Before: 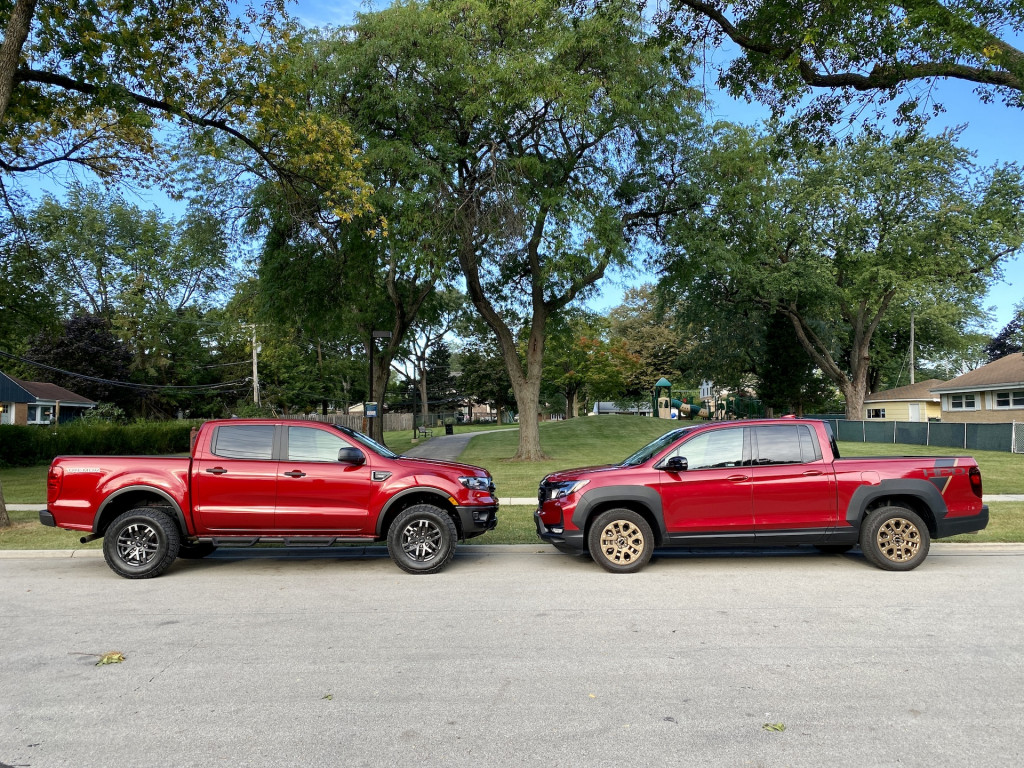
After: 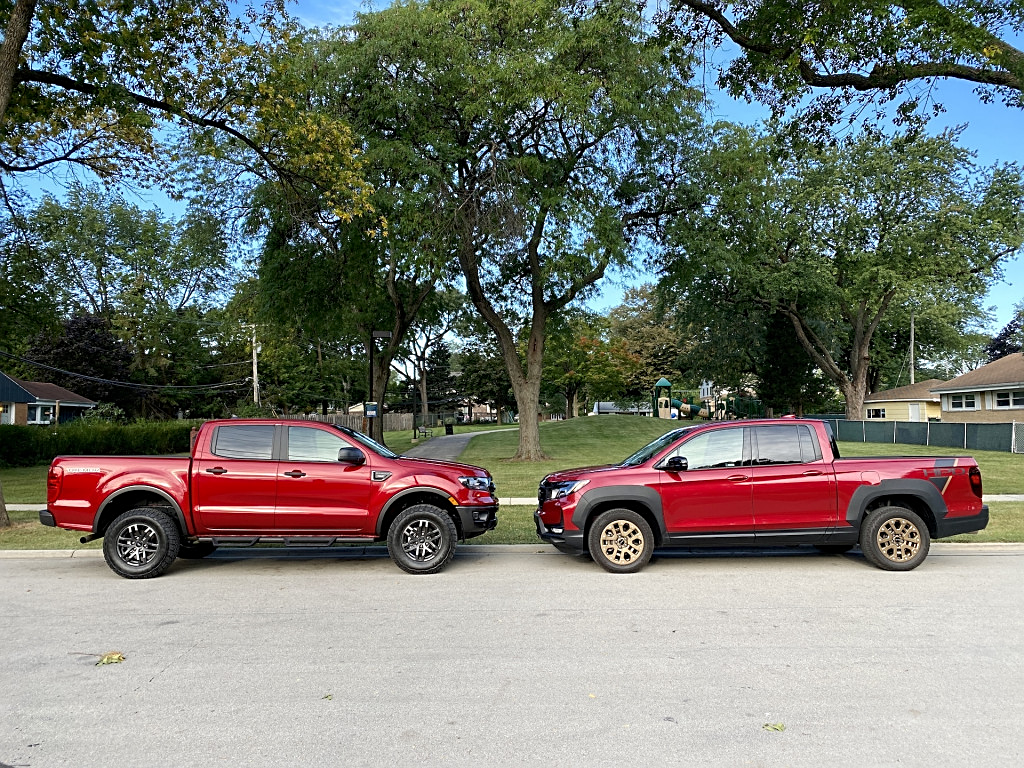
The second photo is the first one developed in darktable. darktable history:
sharpen: on, module defaults
shadows and highlights: shadows -40.15, highlights 62.88, soften with gaussian
